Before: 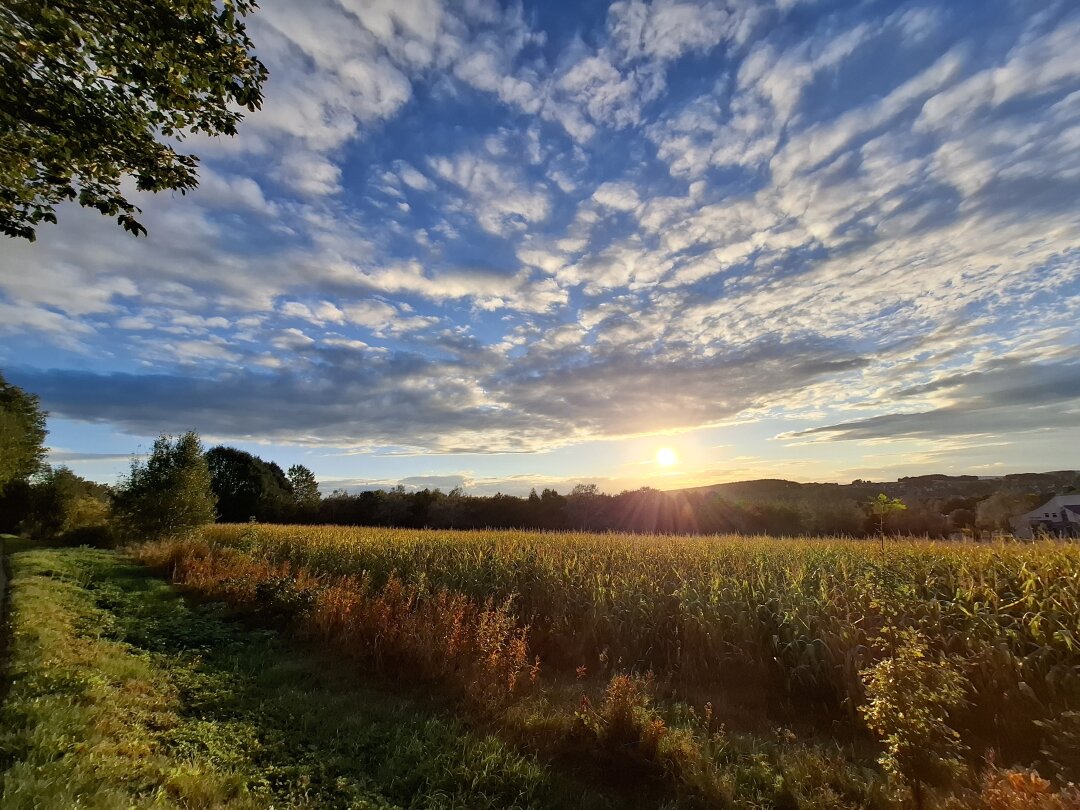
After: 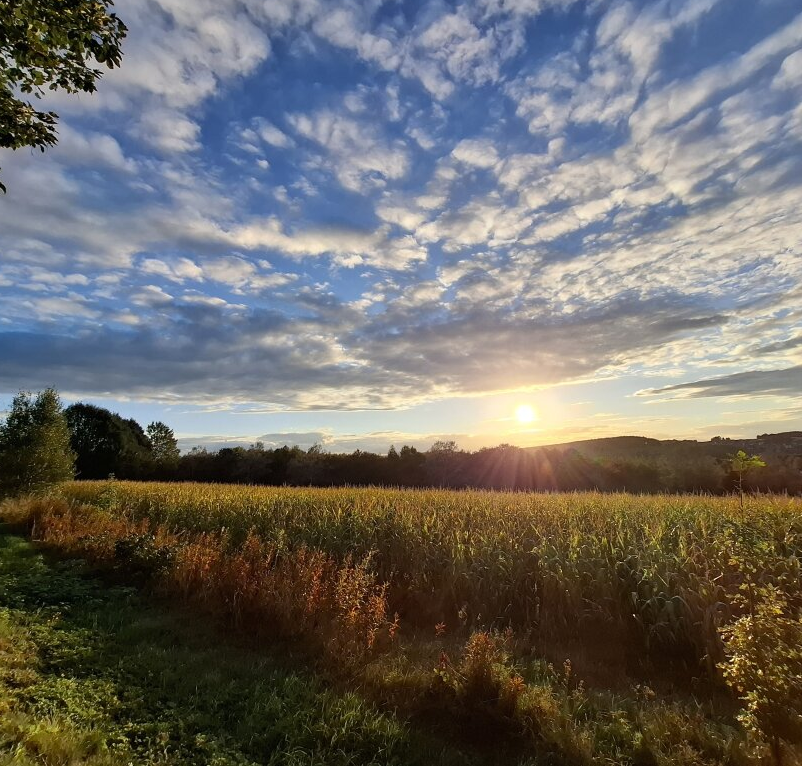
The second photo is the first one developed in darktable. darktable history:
crop and rotate: left 13.092%, top 5.407%, right 12.57%
